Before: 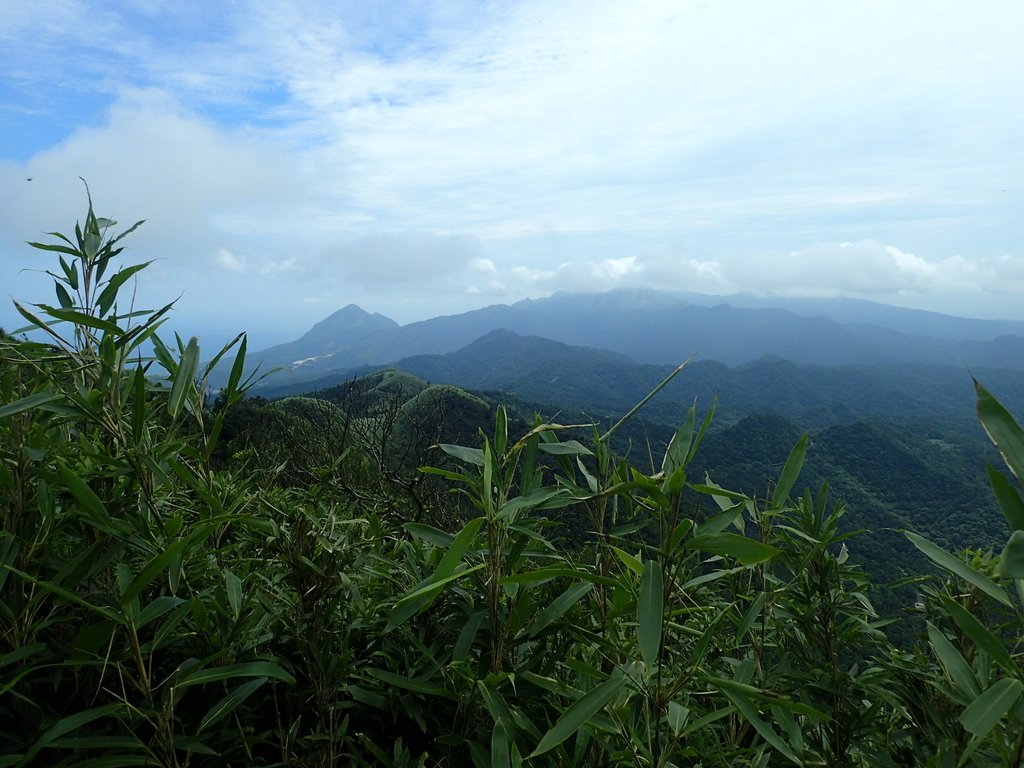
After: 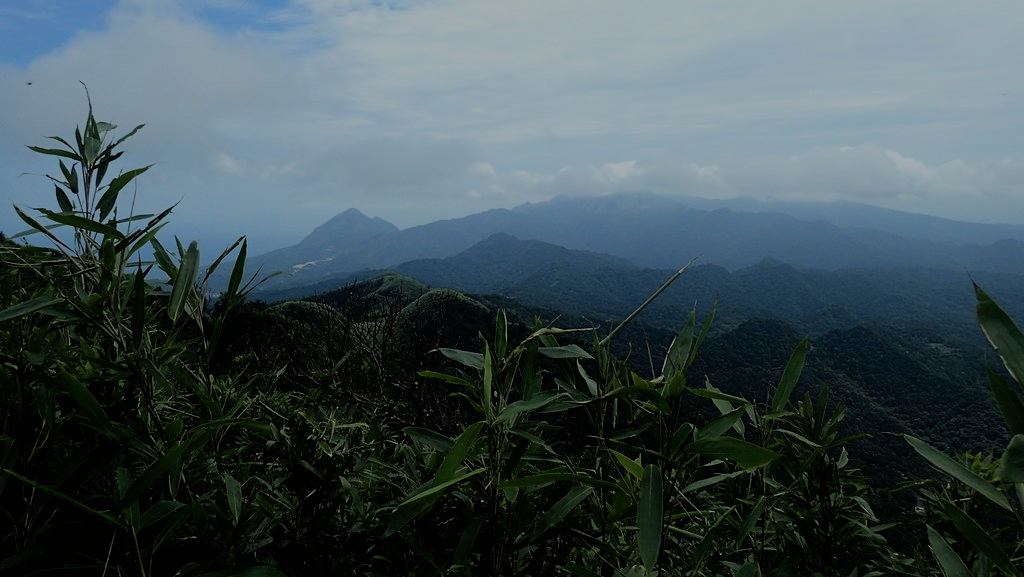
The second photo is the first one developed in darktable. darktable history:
crop and rotate: top 12.586%, bottom 12.218%
exposure: exposure -0.938 EV, compensate exposure bias true, compensate highlight preservation false
filmic rgb: black relative exposure -7.2 EV, white relative exposure 5.36 EV, hardness 3.02, color science v6 (2022)
